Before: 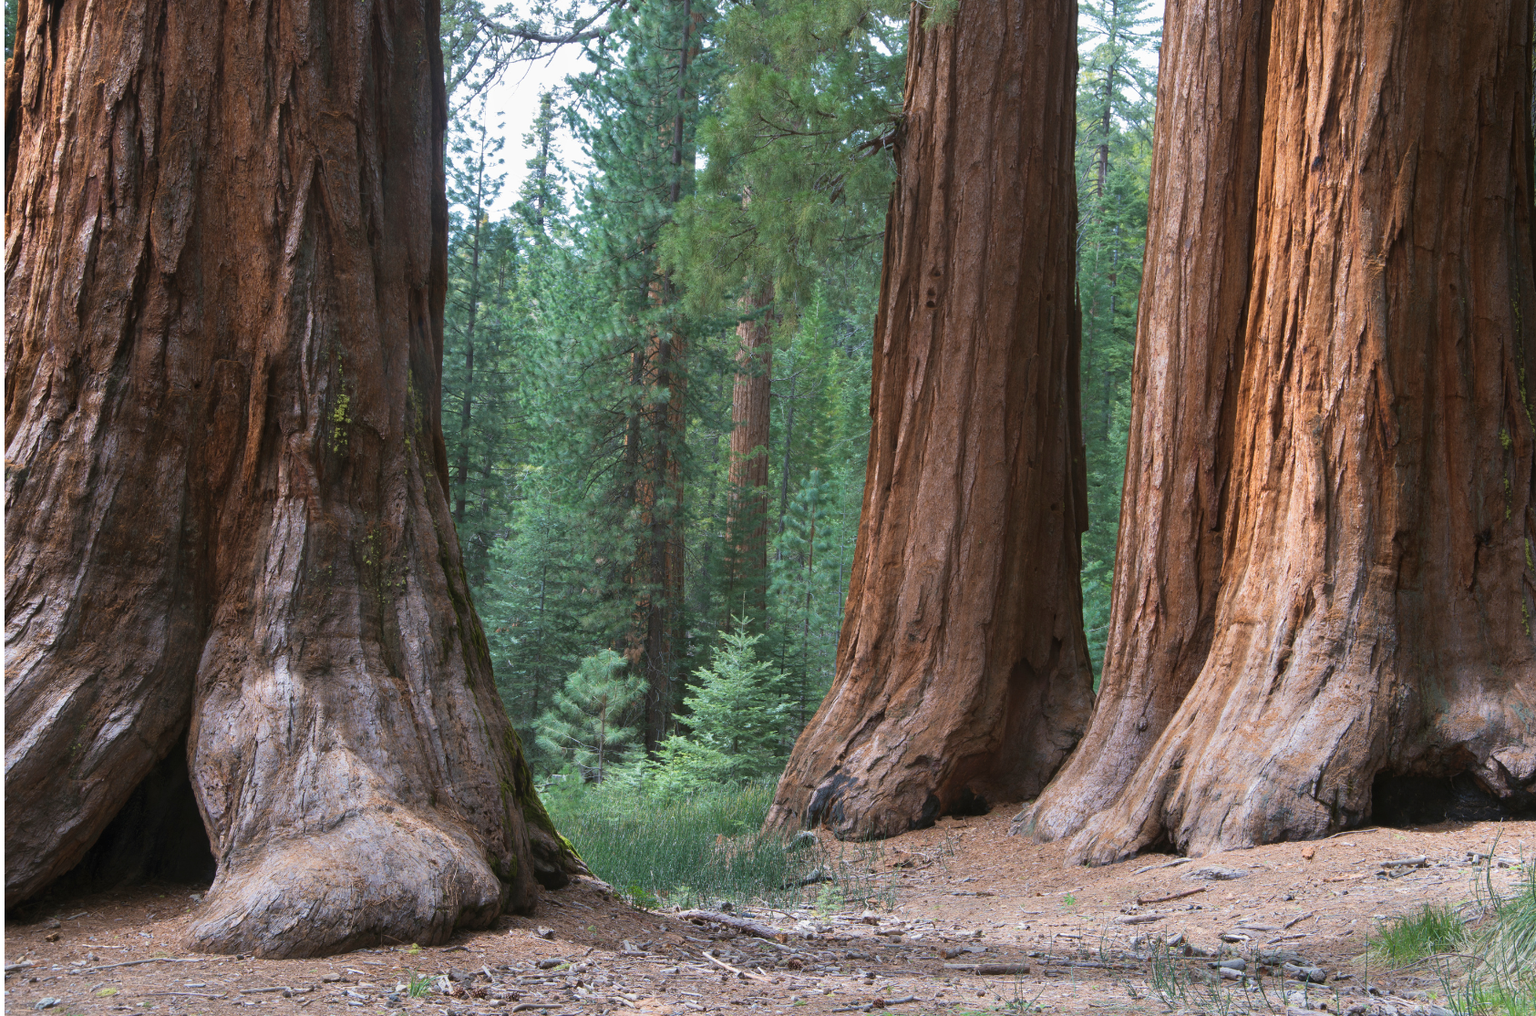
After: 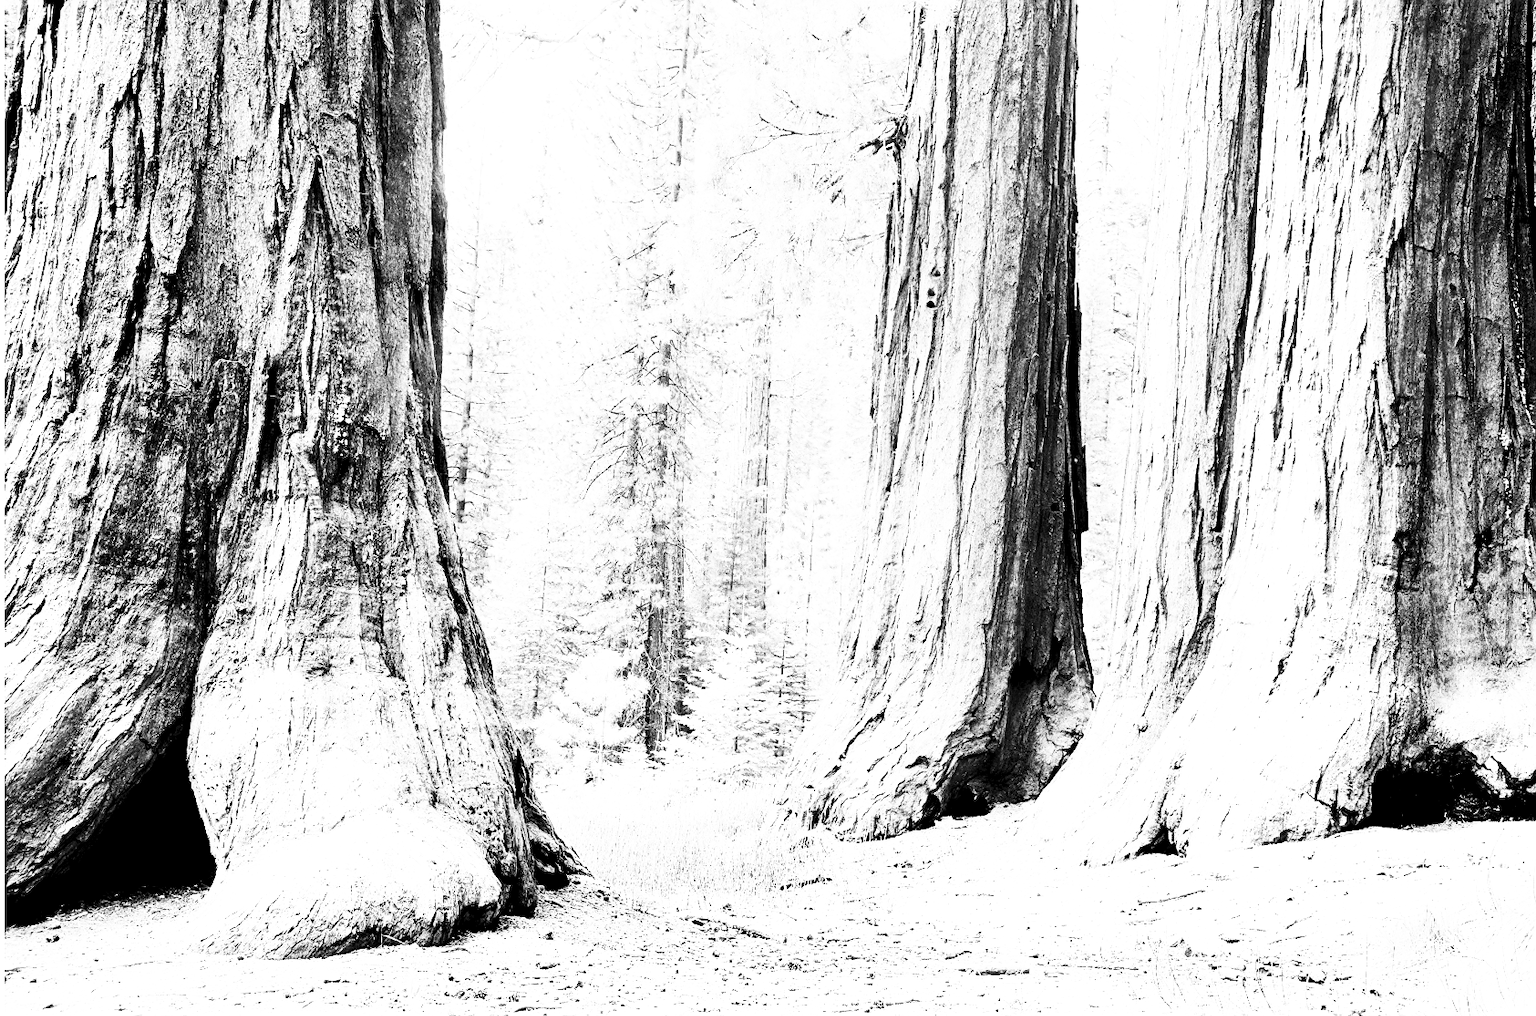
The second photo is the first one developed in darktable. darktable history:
sharpen: on, module defaults
base curve: curves: ch0 [(0, 0) (0.012, 0.01) (0.073, 0.168) (0.31, 0.711) (0.645, 0.957) (1, 1)], preserve colors none
contrast brightness saturation: contrast 0.53, brightness 0.47, saturation -1
exposure: black level correction 0.016, exposure 1.774 EV, compensate highlight preservation false
